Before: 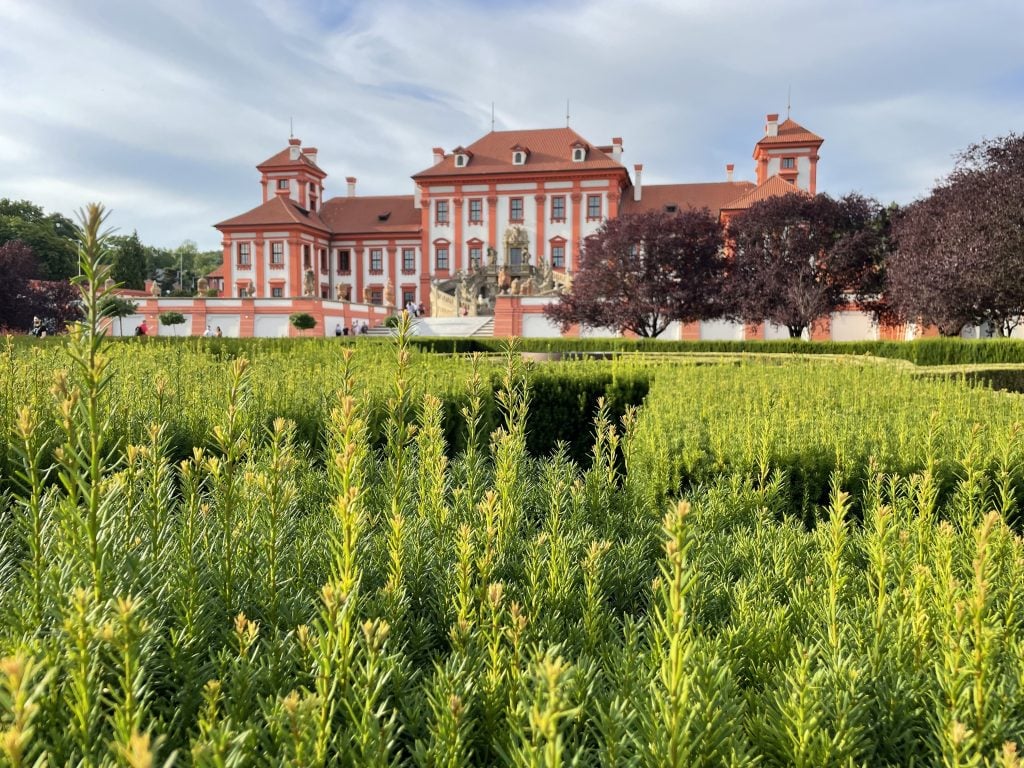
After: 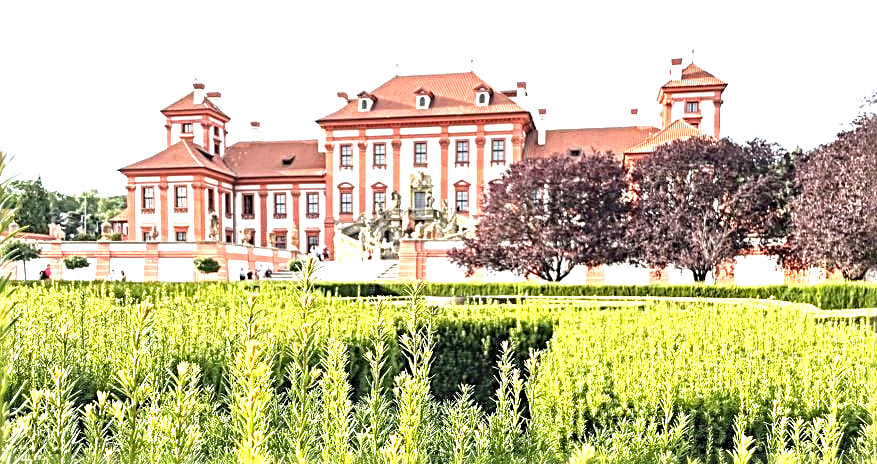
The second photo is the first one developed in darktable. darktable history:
vignetting: fall-off start 98.75%, fall-off radius 100.49%, width/height ratio 1.425, dithering 8-bit output, unbound false
sharpen: radius 3.721, amount 0.923
crop and rotate: left 9.432%, top 7.306%, right 4.868%, bottom 32.245%
local contrast: detail 130%
exposure: black level correction 0, exposure 1.527 EV, compensate highlight preservation false
